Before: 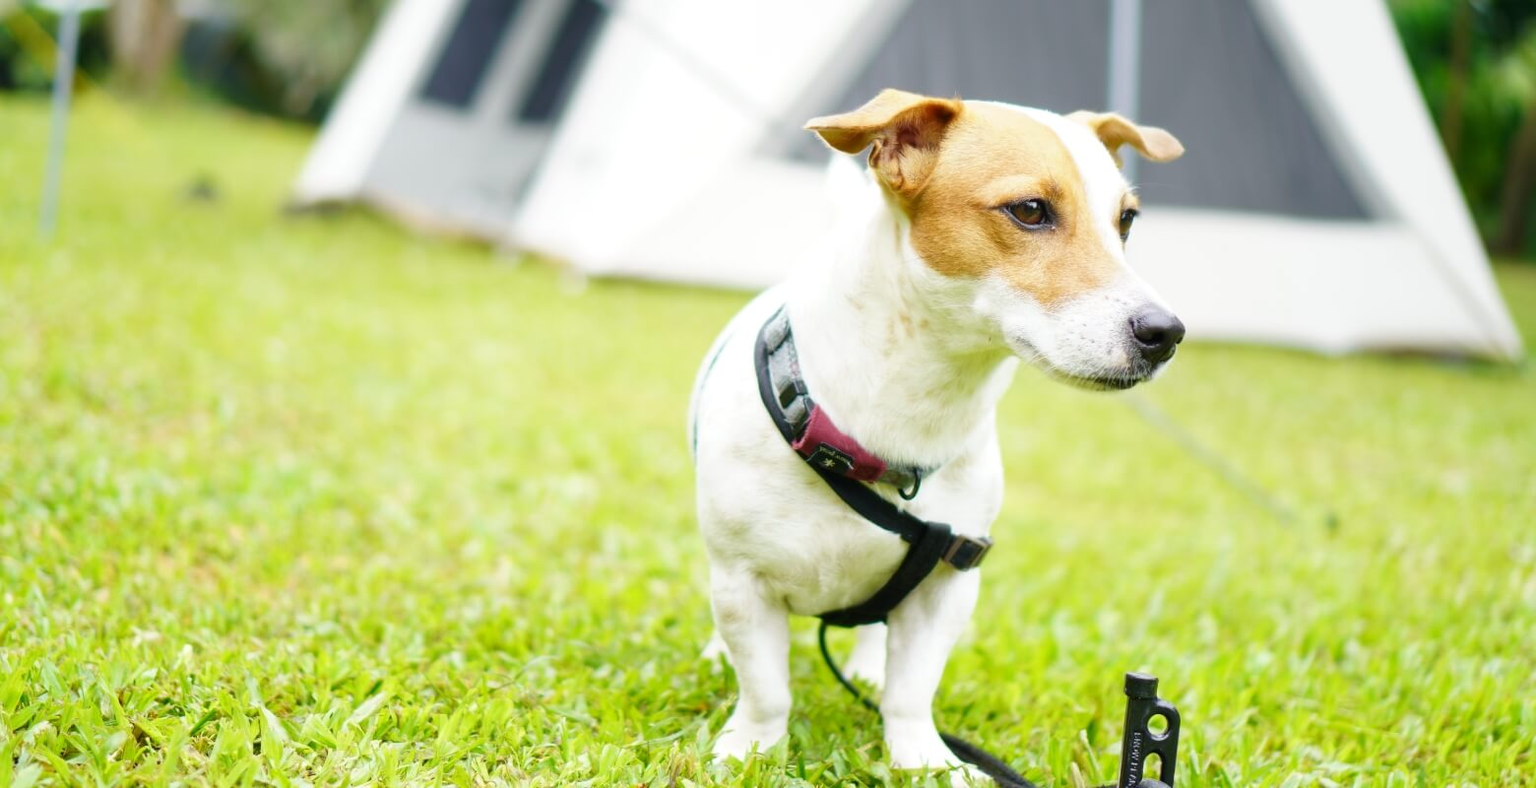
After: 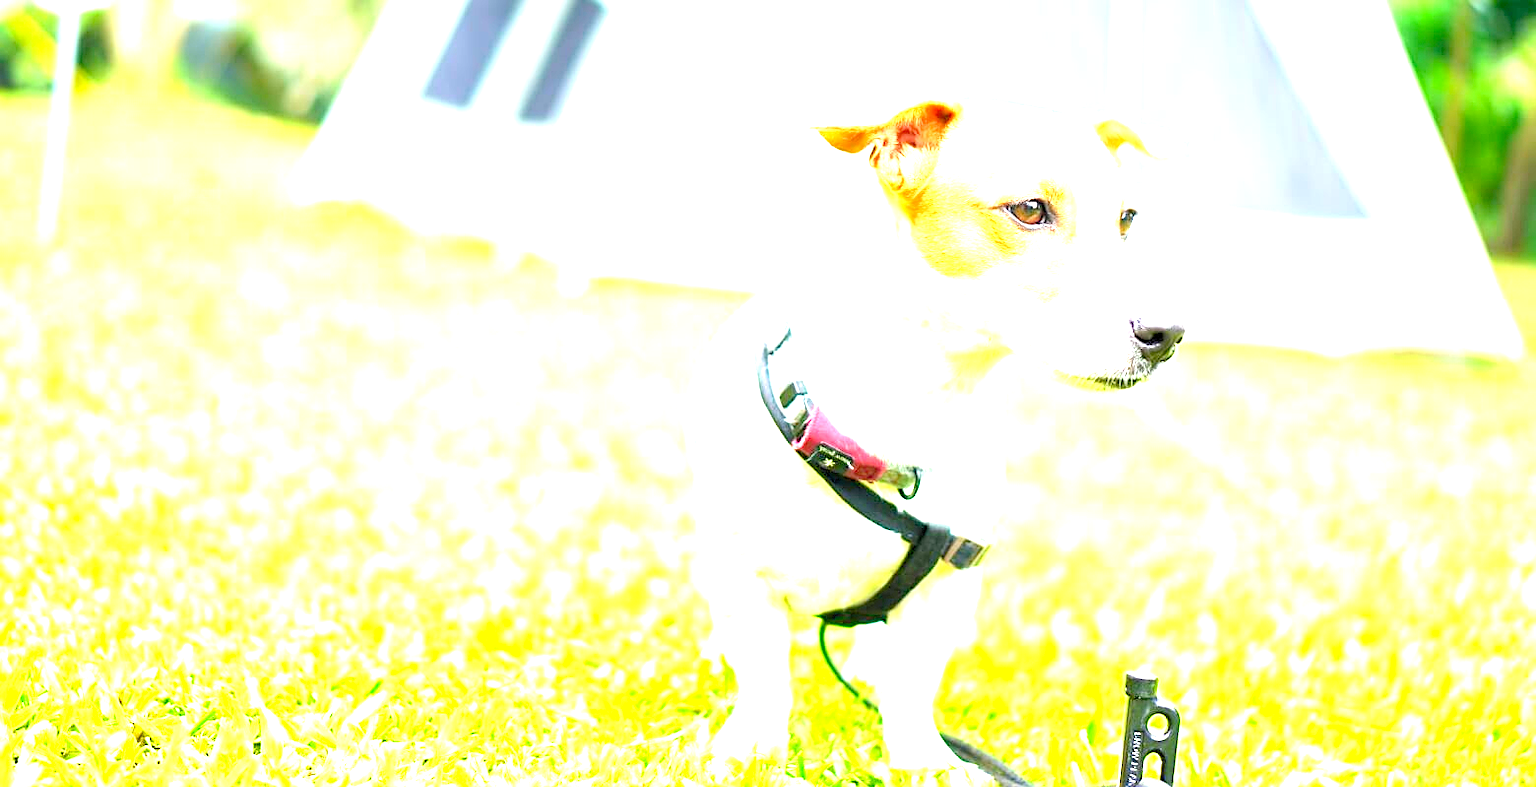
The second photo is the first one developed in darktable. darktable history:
sharpen: on, module defaults
exposure: black level correction 0.001, exposure 1.84 EV, compensate highlight preservation false
levels: levels [0.036, 0.364, 0.827]
